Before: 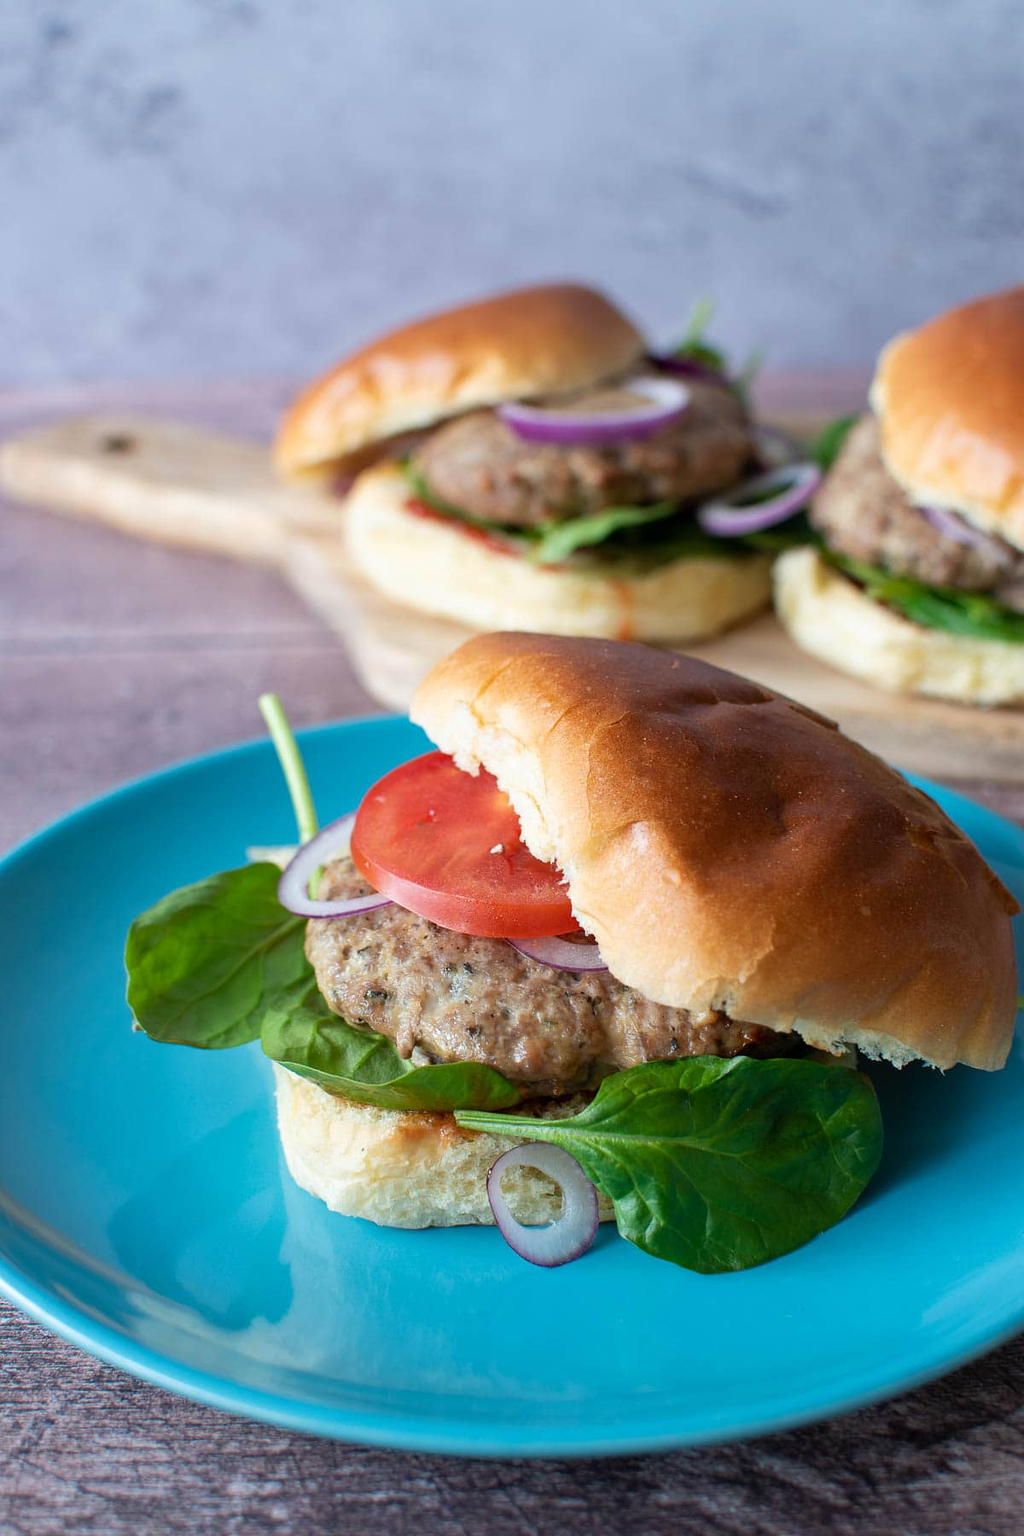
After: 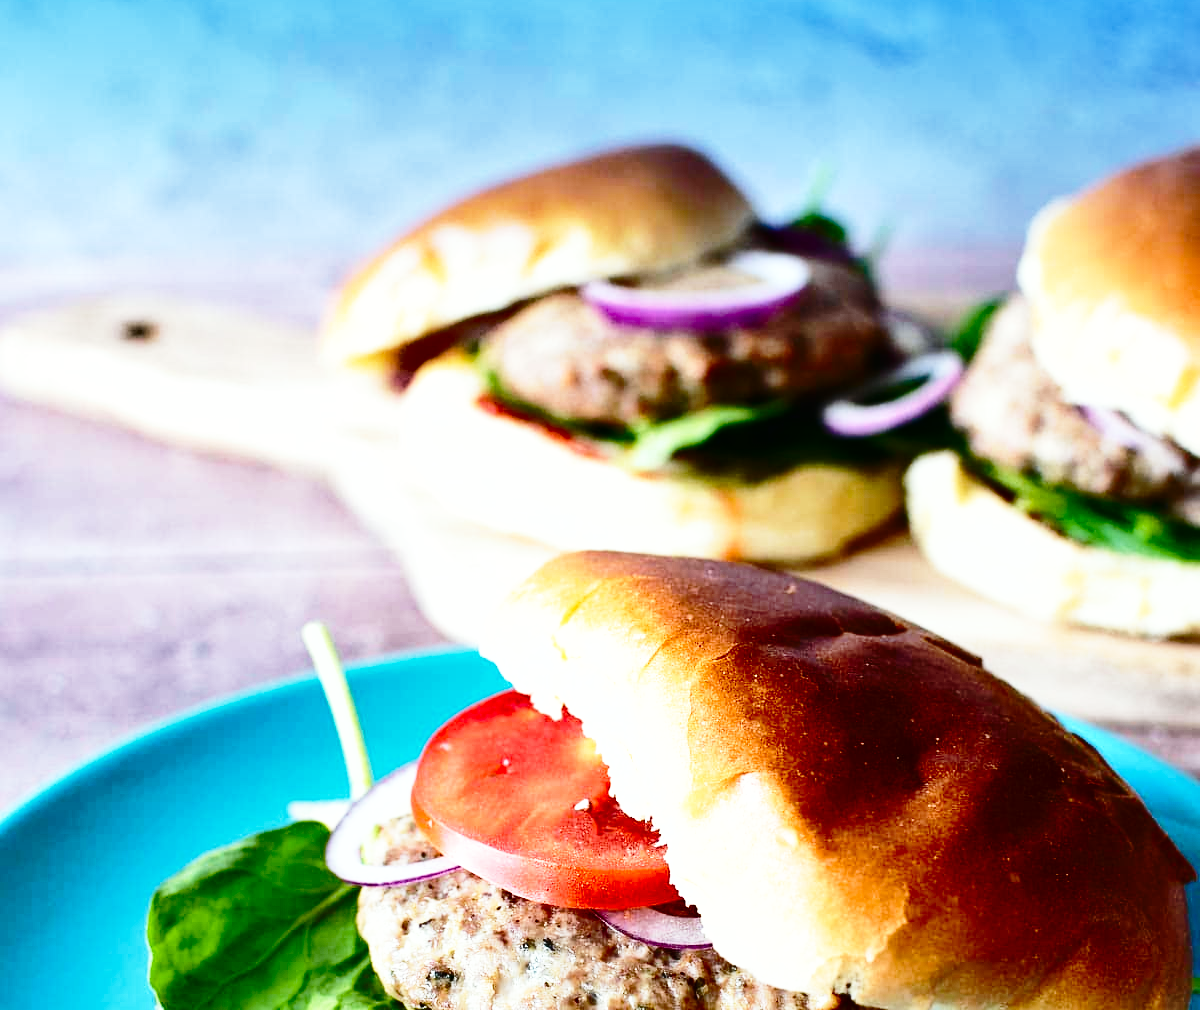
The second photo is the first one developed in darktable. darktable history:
contrast brightness saturation: contrast 0.07, brightness -0.13, saturation 0.06
crop and rotate: top 10.605%, bottom 33.274%
base curve: curves: ch0 [(0, 0) (0.032, 0.037) (0.105, 0.228) (0.435, 0.76) (0.856, 0.983) (1, 1)], preserve colors none
tone curve: curves: ch0 [(0, 0.01) (0.037, 0.032) (0.131, 0.108) (0.275, 0.256) (0.483, 0.512) (0.61, 0.665) (0.696, 0.742) (0.792, 0.819) (0.911, 0.925) (0.997, 0.995)]; ch1 [(0, 0) (0.308, 0.29) (0.425, 0.411) (0.492, 0.488) (0.507, 0.503) (0.53, 0.532) (0.573, 0.586) (0.683, 0.702) (0.746, 0.77) (1, 1)]; ch2 [(0, 0) (0.246, 0.233) (0.36, 0.352) (0.415, 0.415) (0.485, 0.487) (0.502, 0.504) (0.525, 0.518) (0.539, 0.539) (0.587, 0.594) (0.636, 0.652) (0.711, 0.729) (0.845, 0.855) (0.998, 0.977)], color space Lab, independent channels, preserve colors none
white balance: red 0.98, blue 1.034
shadows and highlights: low approximation 0.01, soften with gaussian
graduated density: density 2.02 EV, hardness 44%, rotation 0.374°, offset 8.21, hue 208.8°, saturation 97%
tone equalizer: -8 EV -0.75 EV, -7 EV -0.7 EV, -6 EV -0.6 EV, -5 EV -0.4 EV, -3 EV 0.4 EV, -2 EV 0.6 EV, -1 EV 0.7 EV, +0 EV 0.75 EV, edges refinement/feathering 500, mask exposure compensation -1.57 EV, preserve details no
